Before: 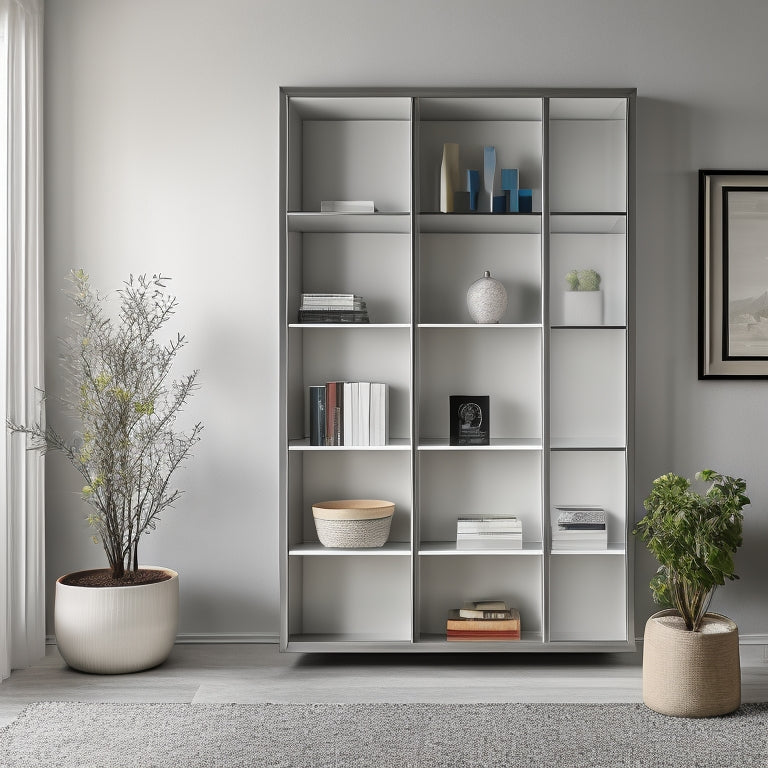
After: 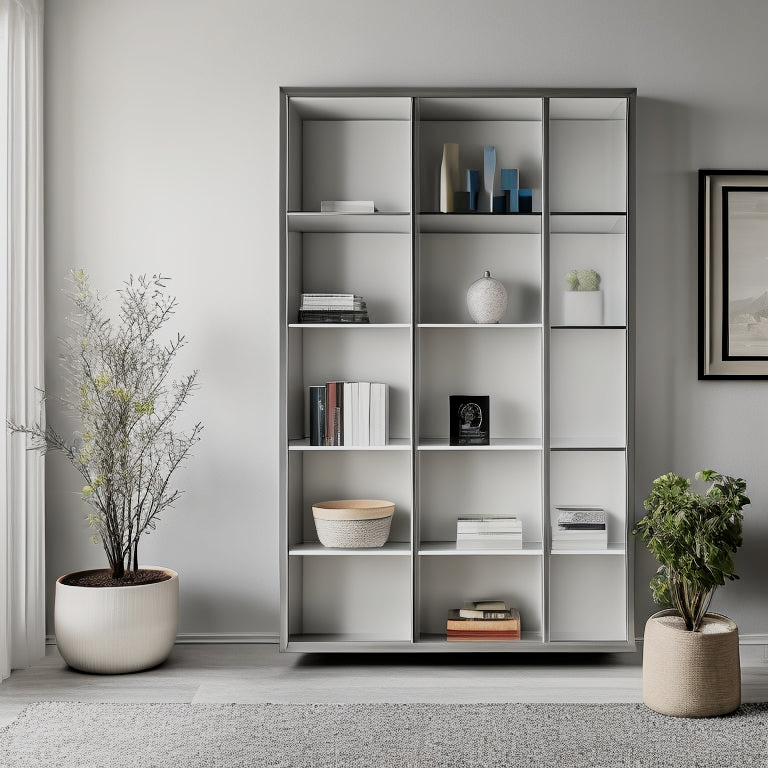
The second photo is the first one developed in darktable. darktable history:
shadows and highlights: shadows -12.97, white point adjustment 4.11, highlights 28.69
filmic rgb: middle gray luminance 28.92%, black relative exposure -10.31 EV, white relative exposure 5.48 EV, target black luminance 0%, hardness 3.95, latitude 1.09%, contrast 1.121, highlights saturation mix 5.15%, shadows ↔ highlights balance 15.08%
